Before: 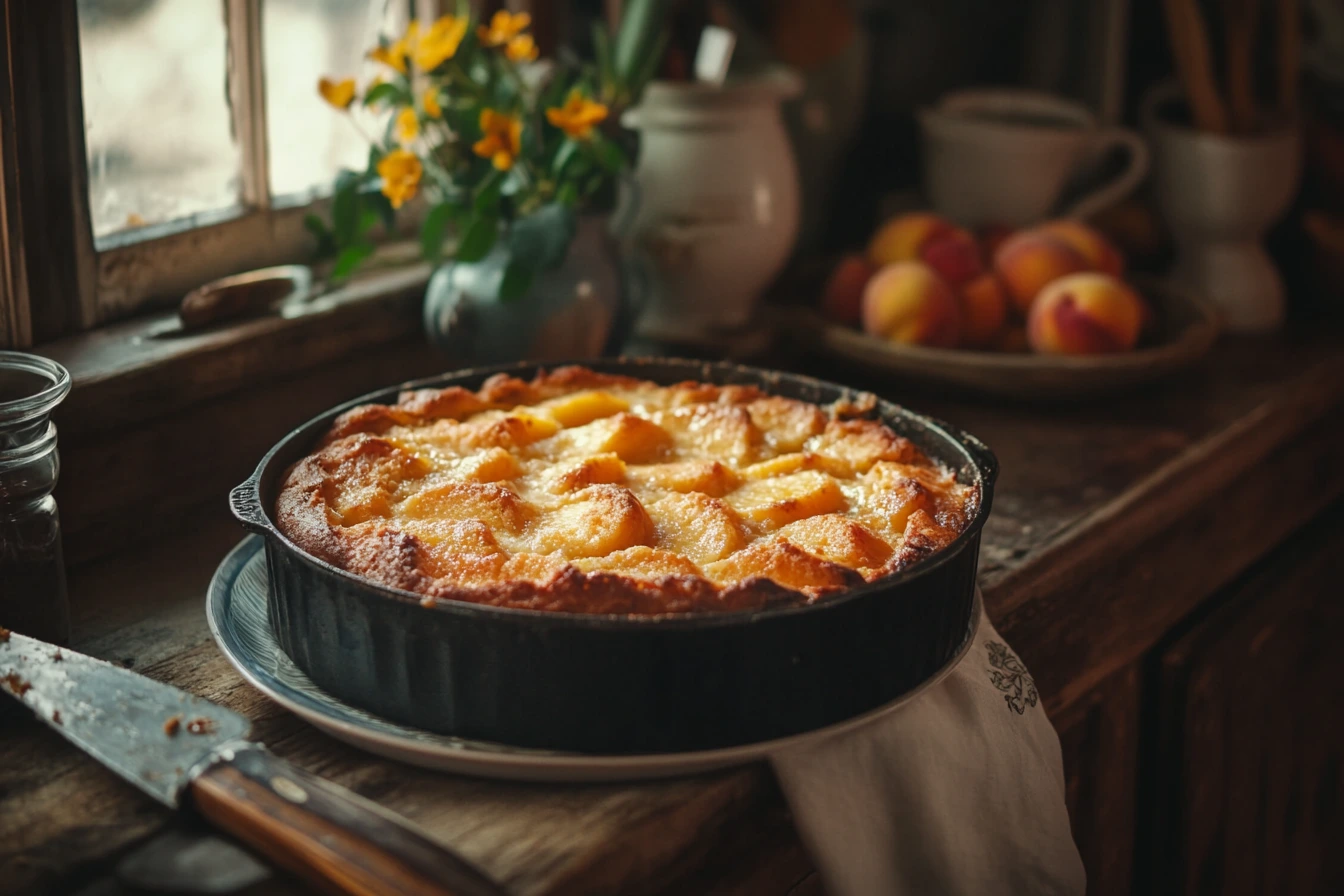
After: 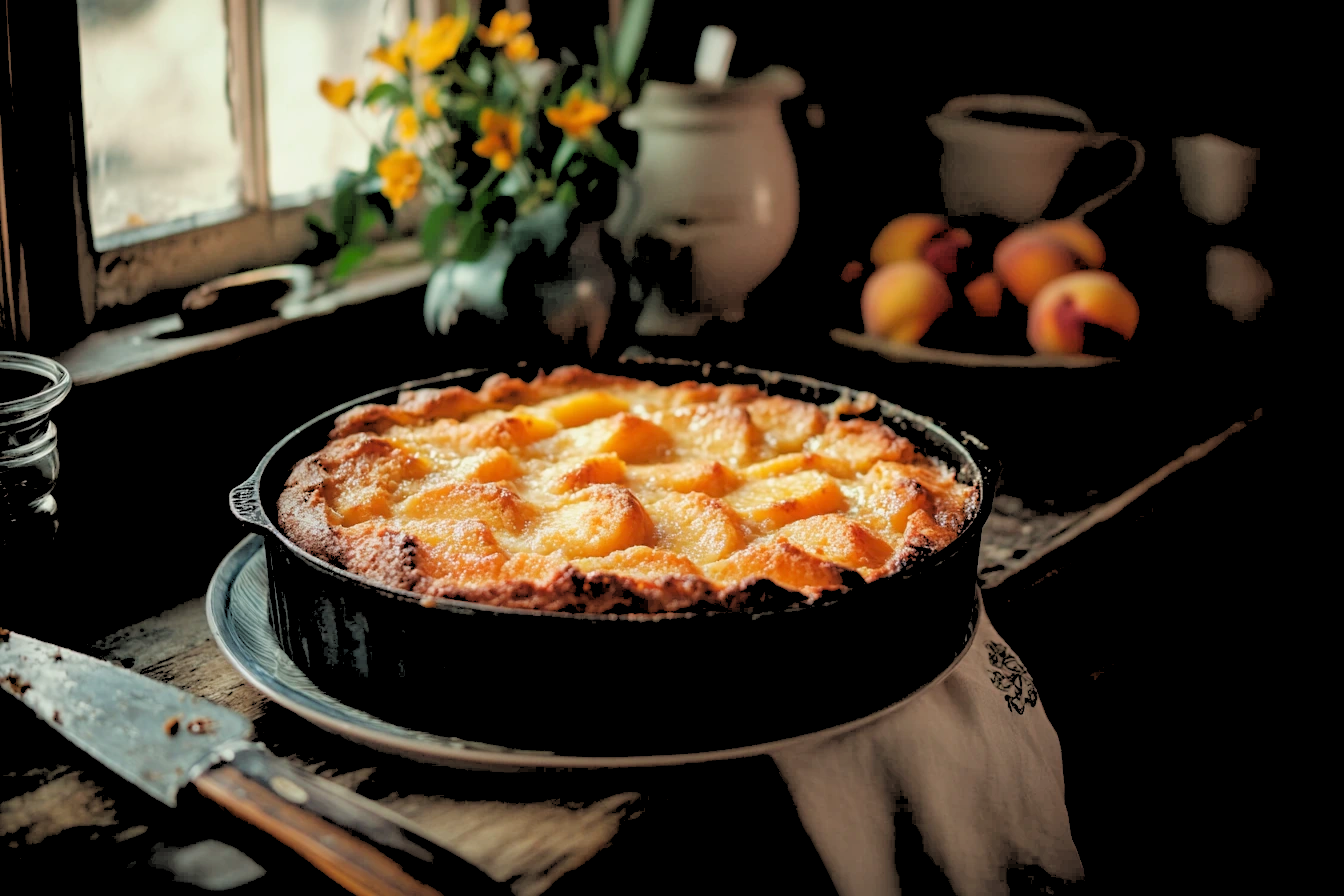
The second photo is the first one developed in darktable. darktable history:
exposure: exposure -0.116 EV, compensate exposure bias true, compensate highlight preservation false
rgb levels: levels [[0.027, 0.429, 0.996], [0, 0.5, 1], [0, 0.5, 1]]
